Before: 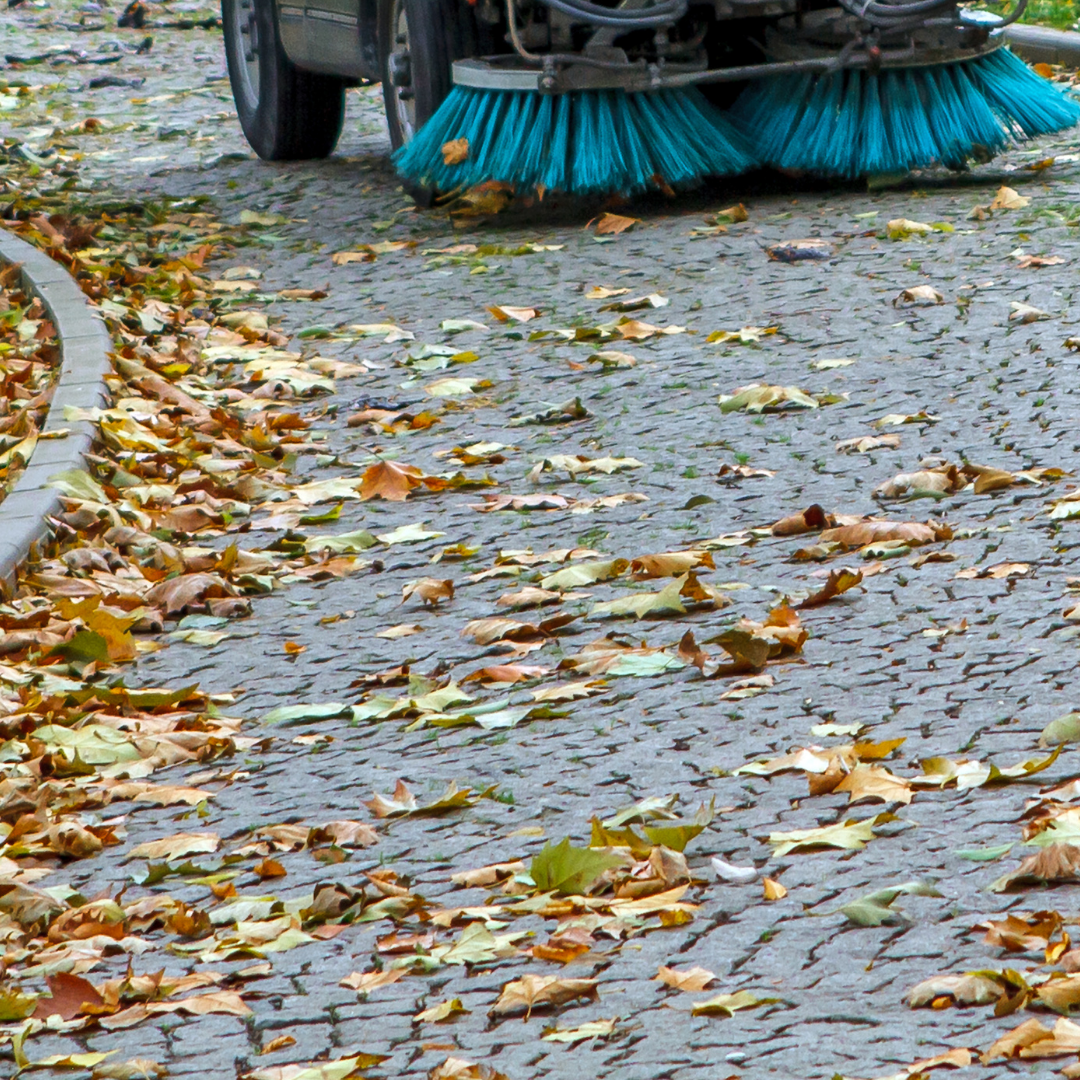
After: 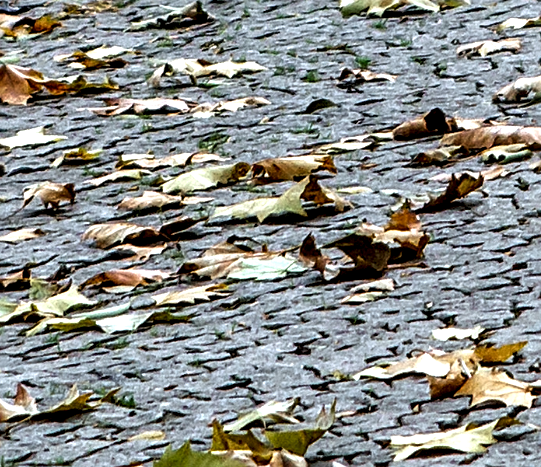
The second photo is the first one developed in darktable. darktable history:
local contrast: highlights 80%, shadows 58%, detail 174%, midtone range 0.608
crop: left 35.125%, top 36.693%, right 14.728%, bottom 19.995%
levels: black 0.09%, levels [0.116, 0.574, 1]
sharpen: on, module defaults
shadows and highlights: shadows -0.436, highlights 41.56
